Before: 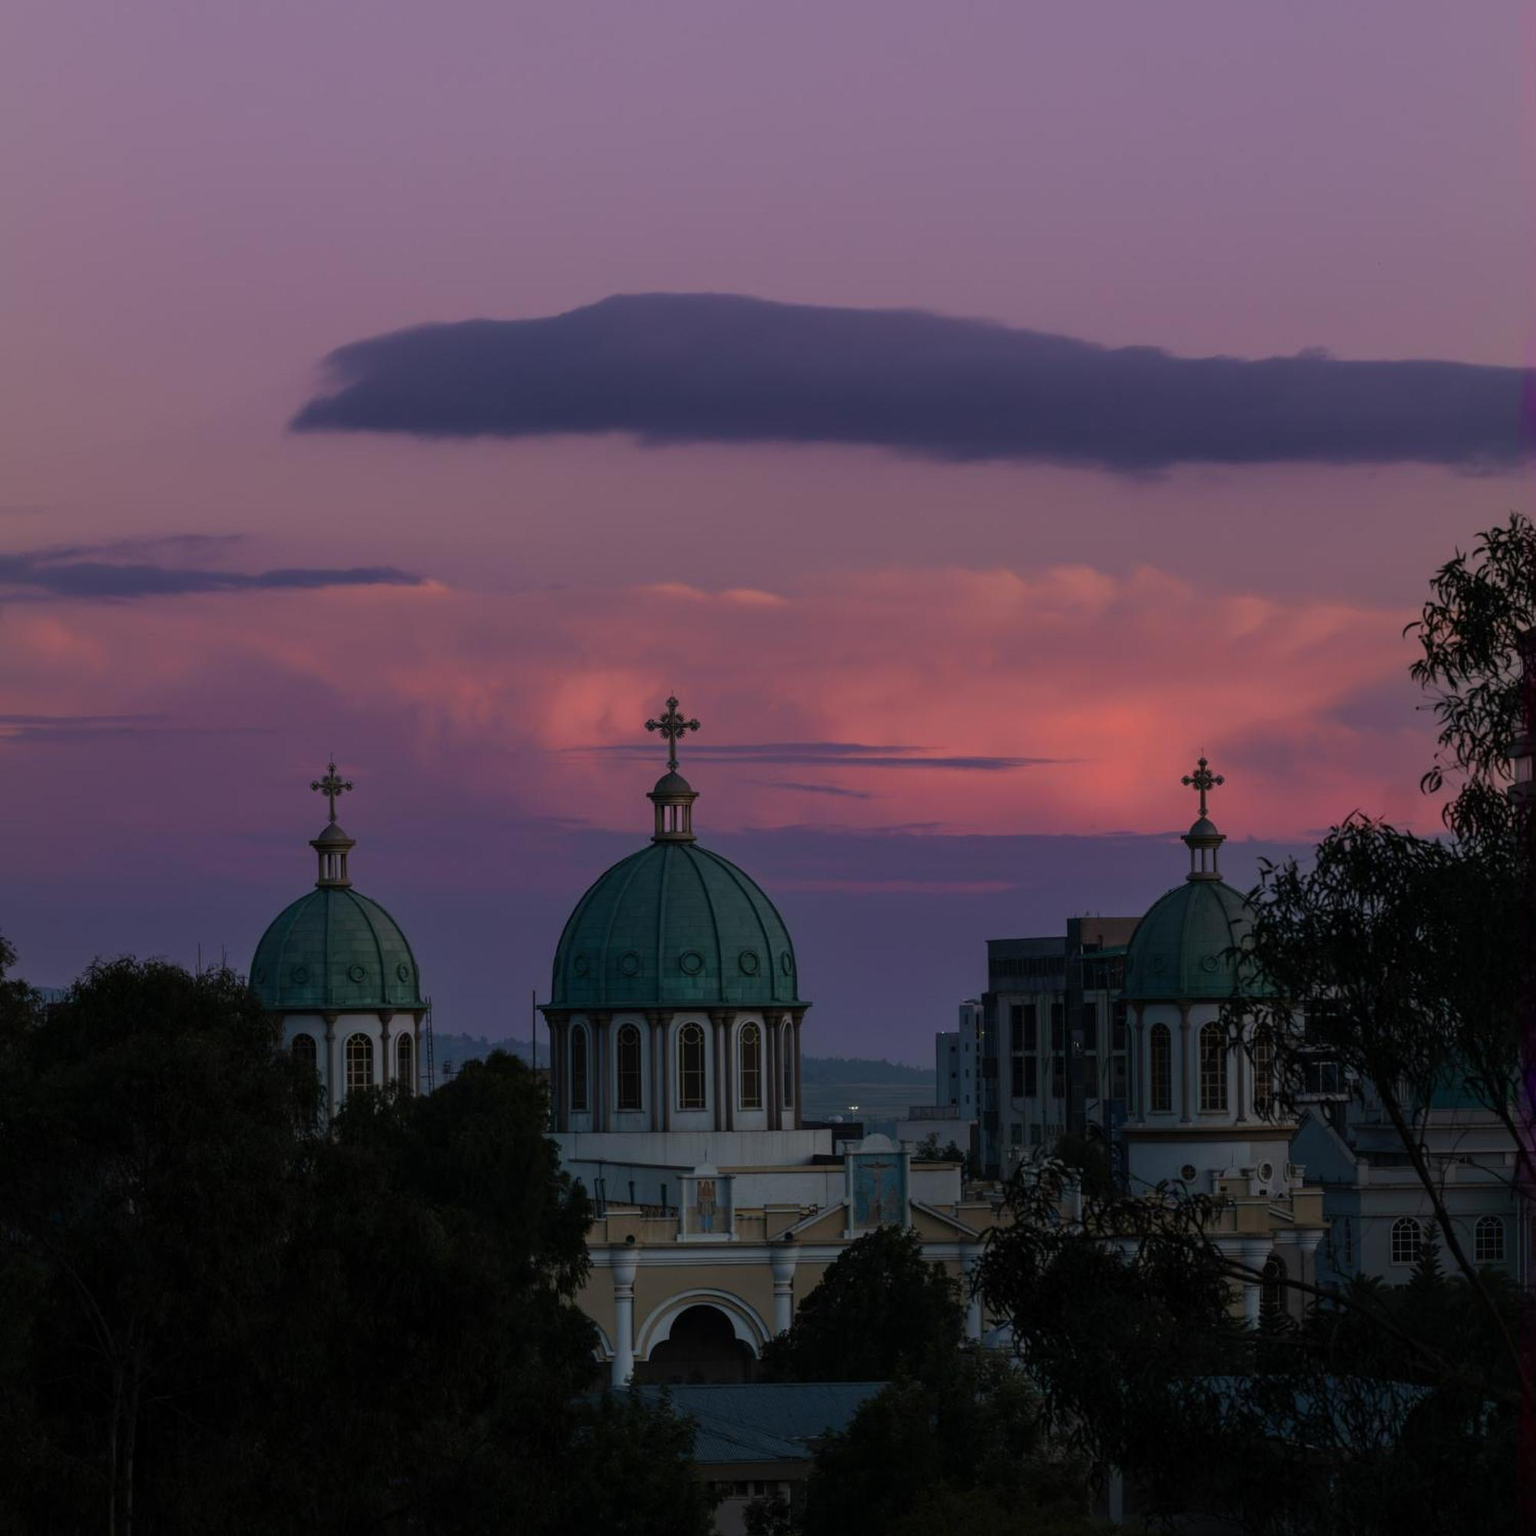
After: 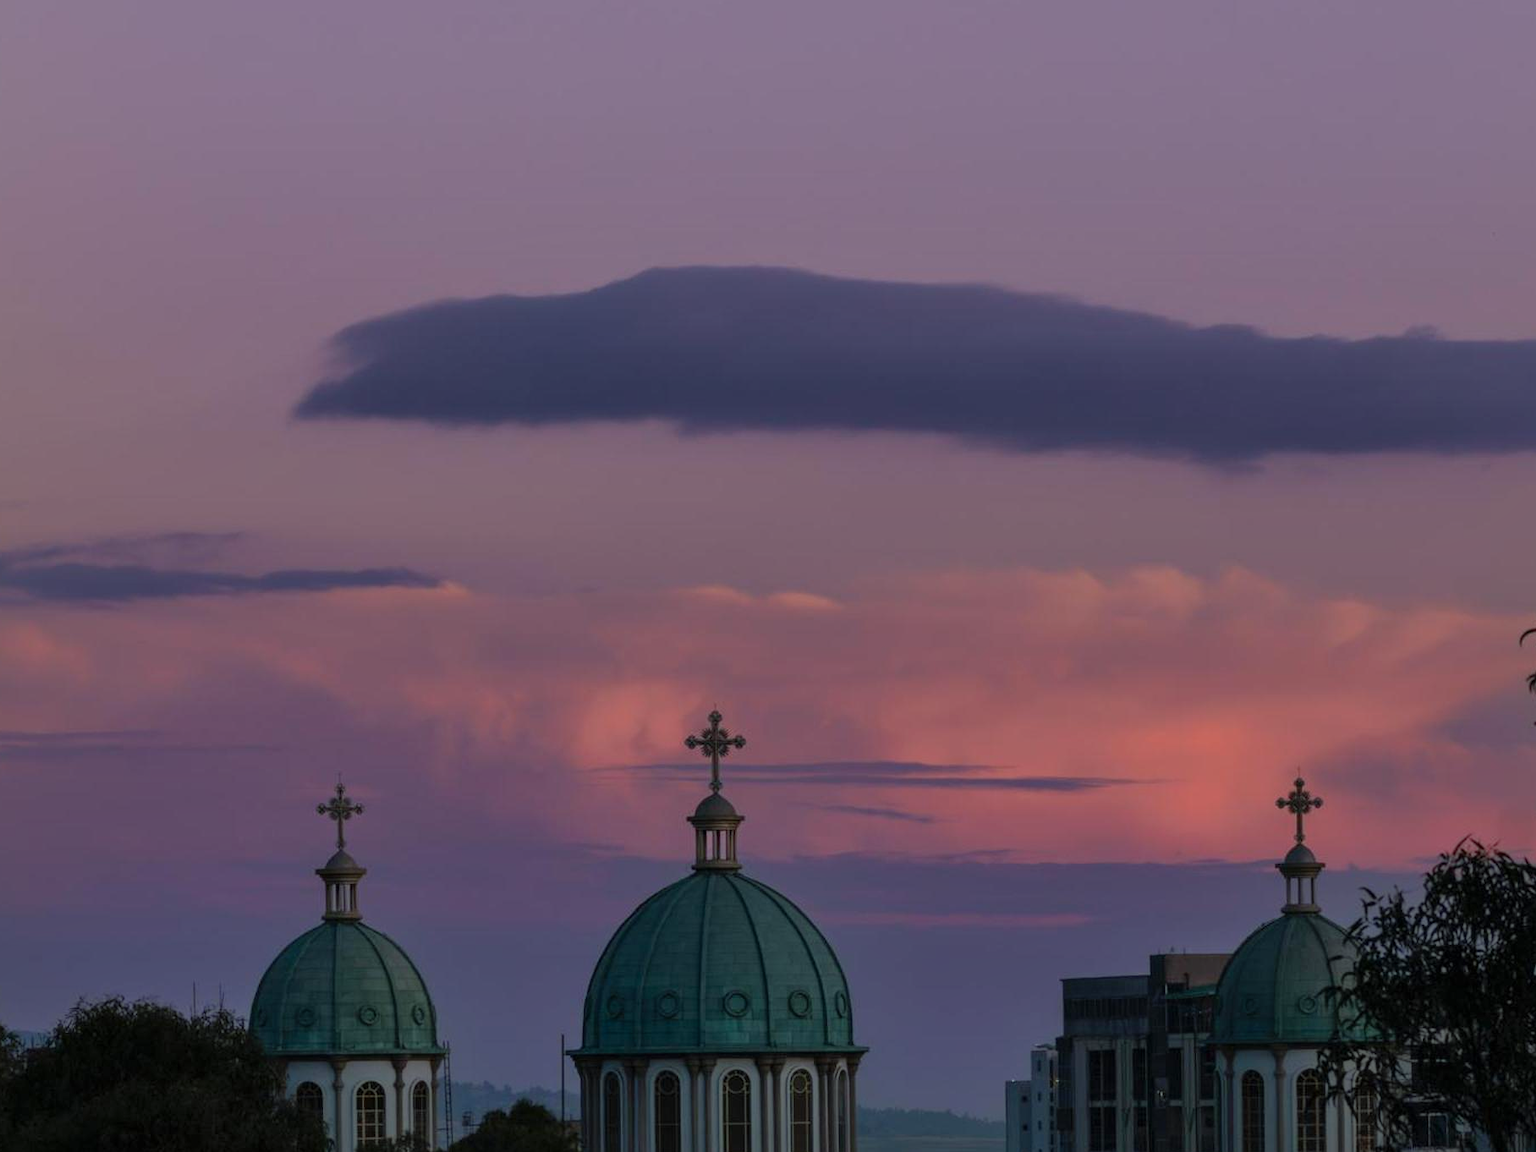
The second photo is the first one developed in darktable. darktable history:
shadows and highlights: shadows 42.86, highlights 7.2
color correction: highlights a* -6.49, highlights b* 0.825
crop: left 1.509%, top 3.371%, right 7.648%, bottom 28.472%
